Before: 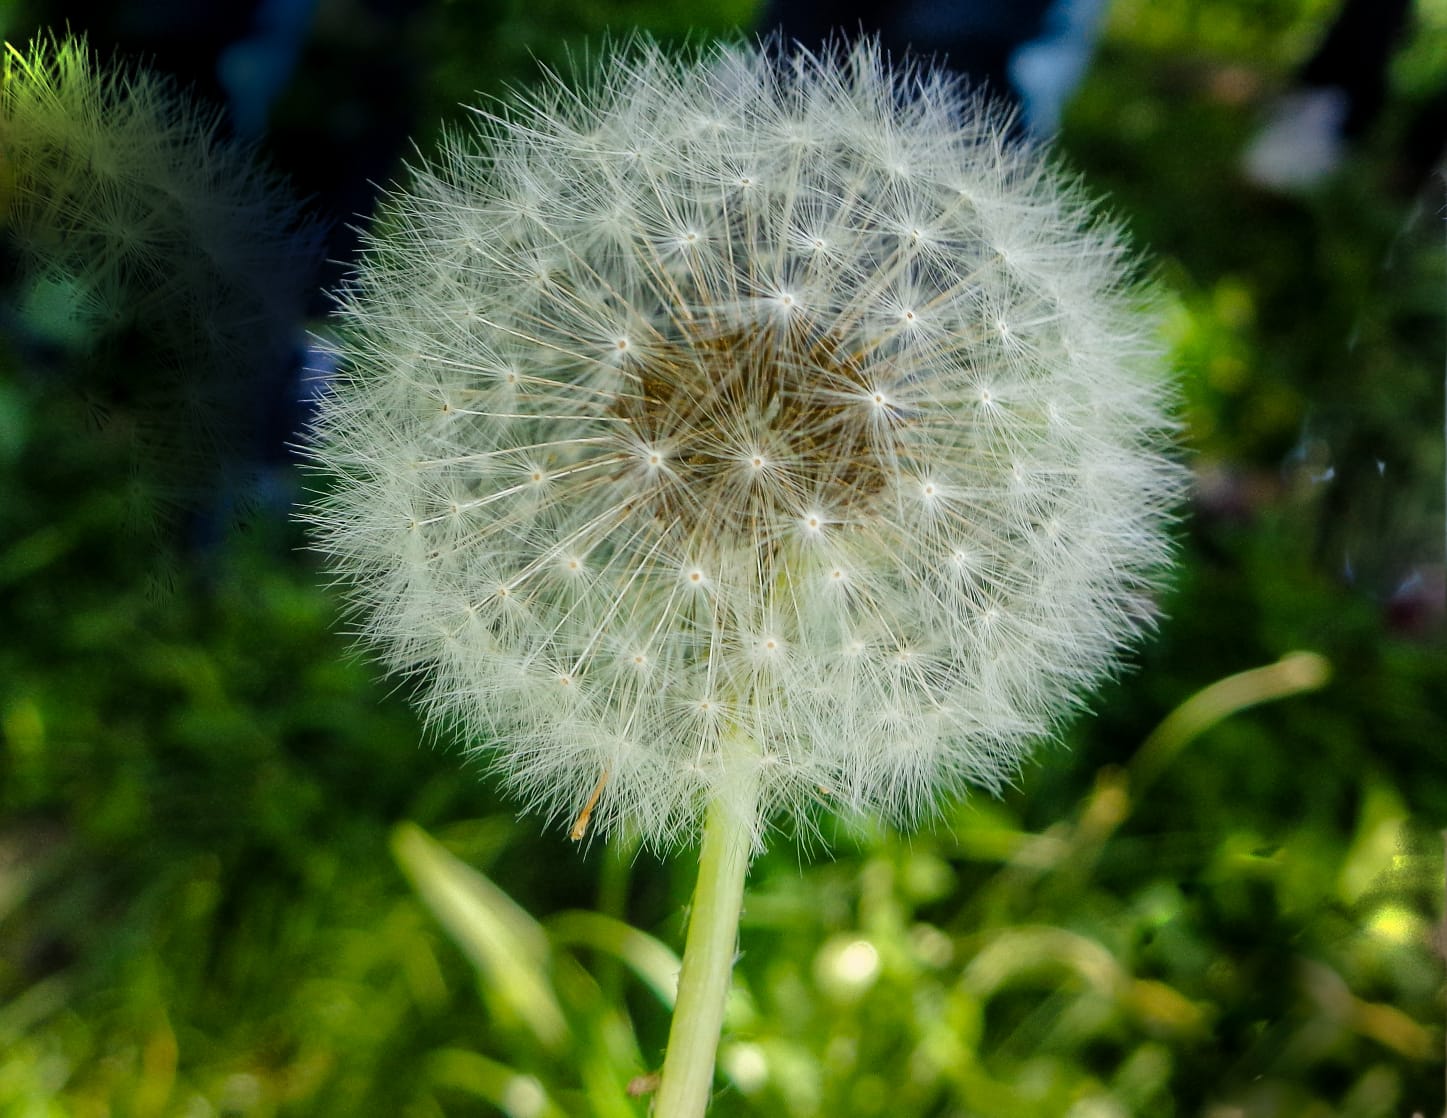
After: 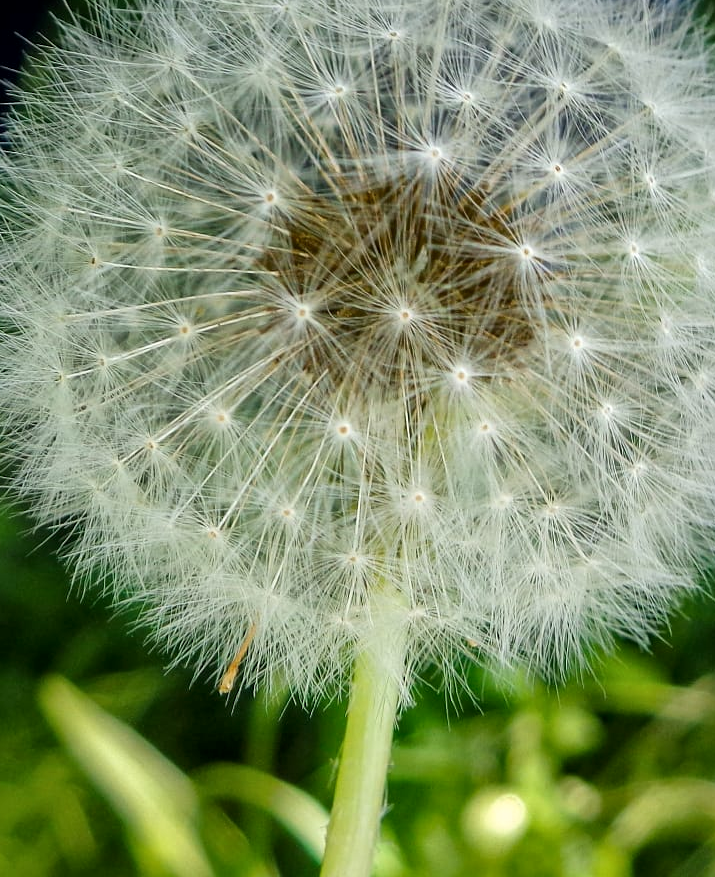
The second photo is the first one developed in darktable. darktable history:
local contrast: mode bilateral grid, contrast 25, coarseness 50, detail 123%, midtone range 0.2
crop and rotate: angle 0.02°, left 24.353%, top 13.219%, right 26.156%, bottom 8.224%
